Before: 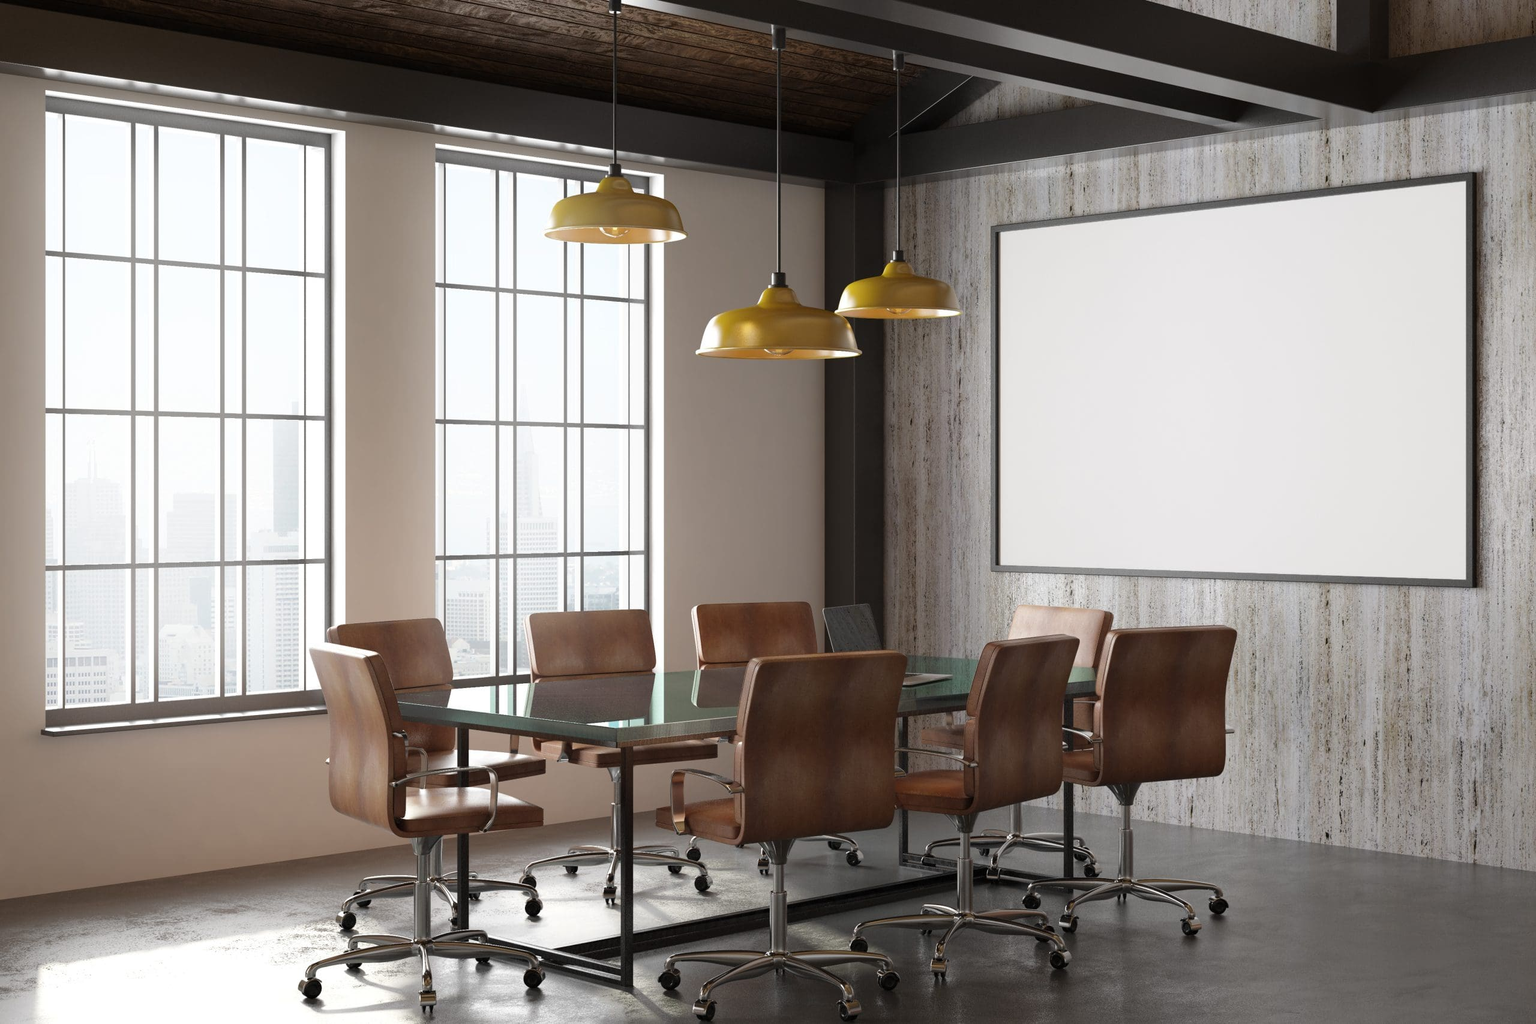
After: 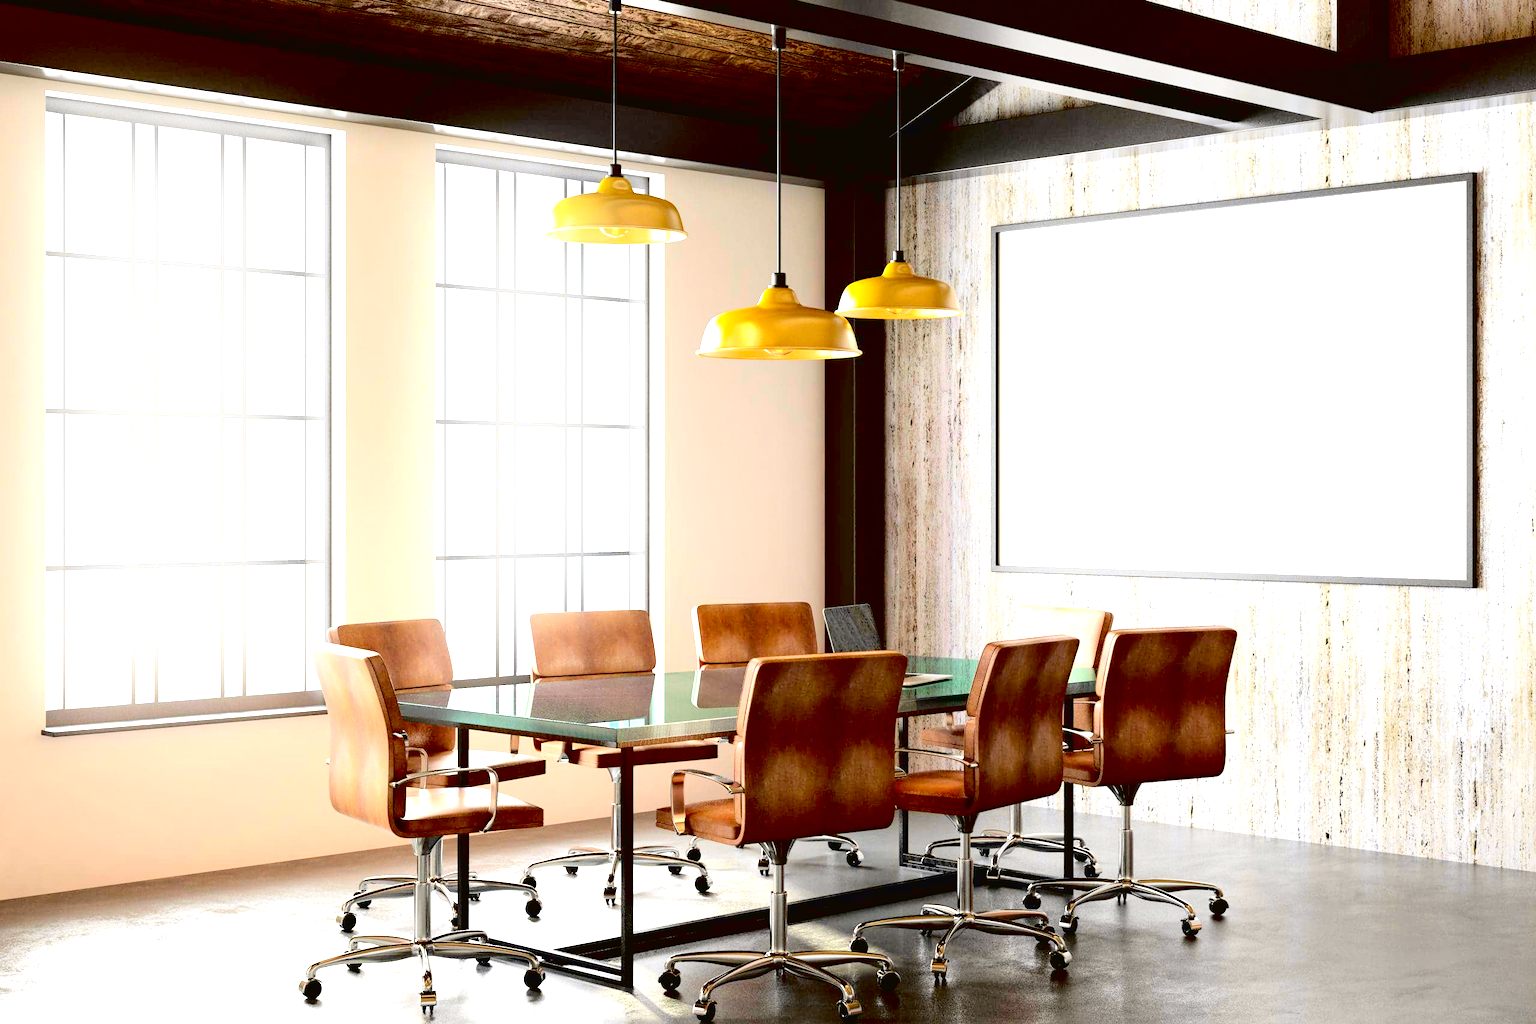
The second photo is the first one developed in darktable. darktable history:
exposure: black level correction 0.016, exposure 1.774 EV, compensate highlight preservation false
tone curve: curves: ch0 [(0, 0.023) (0.132, 0.075) (0.256, 0.2) (0.454, 0.495) (0.708, 0.78) (0.844, 0.896) (1, 0.98)]; ch1 [(0, 0) (0.37, 0.308) (0.478, 0.46) (0.499, 0.5) (0.513, 0.508) (0.526, 0.533) (0.59, 0.612) (0.764, 0.804) (1, 1)]; ch2 [(0, 0) (0.312, 0.313) (0.461, 0.454) (0.48, 0.477) (0.503, 0.5) (0.526, 0.54) (0.564, 0.595) (0.631, 0.676) (0.713, 0.767) (0.985, 0.966)], color space Lab, independent channels
